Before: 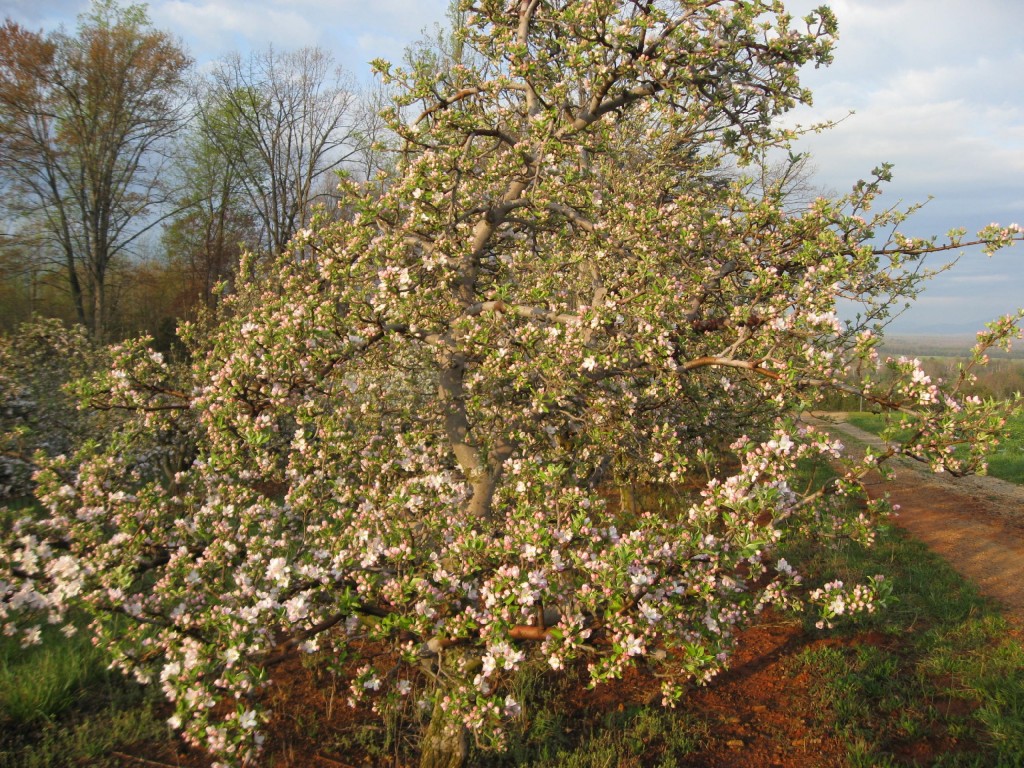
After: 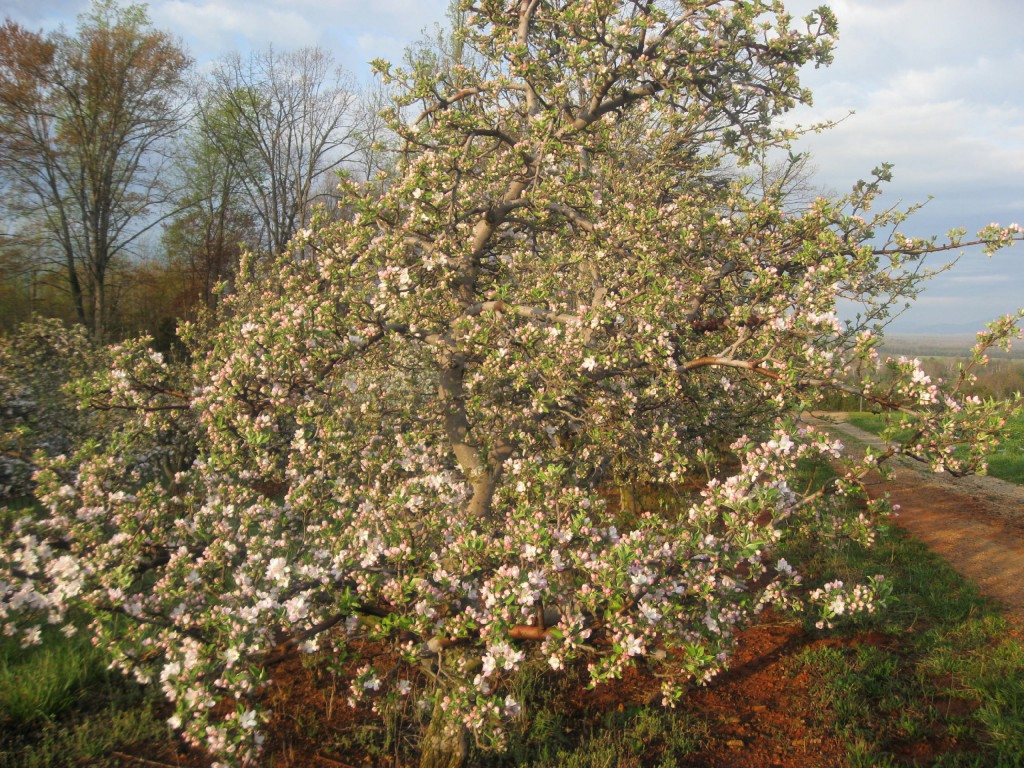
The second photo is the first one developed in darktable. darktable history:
local contrast: mode bilateral grid, contrast 10, coarseness 25, detail 115%, midtone range 0.2
color balance: mode lift, gamma, gain (sRGB), lift [0.97, 1, 1, 1], gamma [1.03, 1, 1, 1]
haze removal: strength -0.09, distance 0.358, compatibility mode true, adaptive false
